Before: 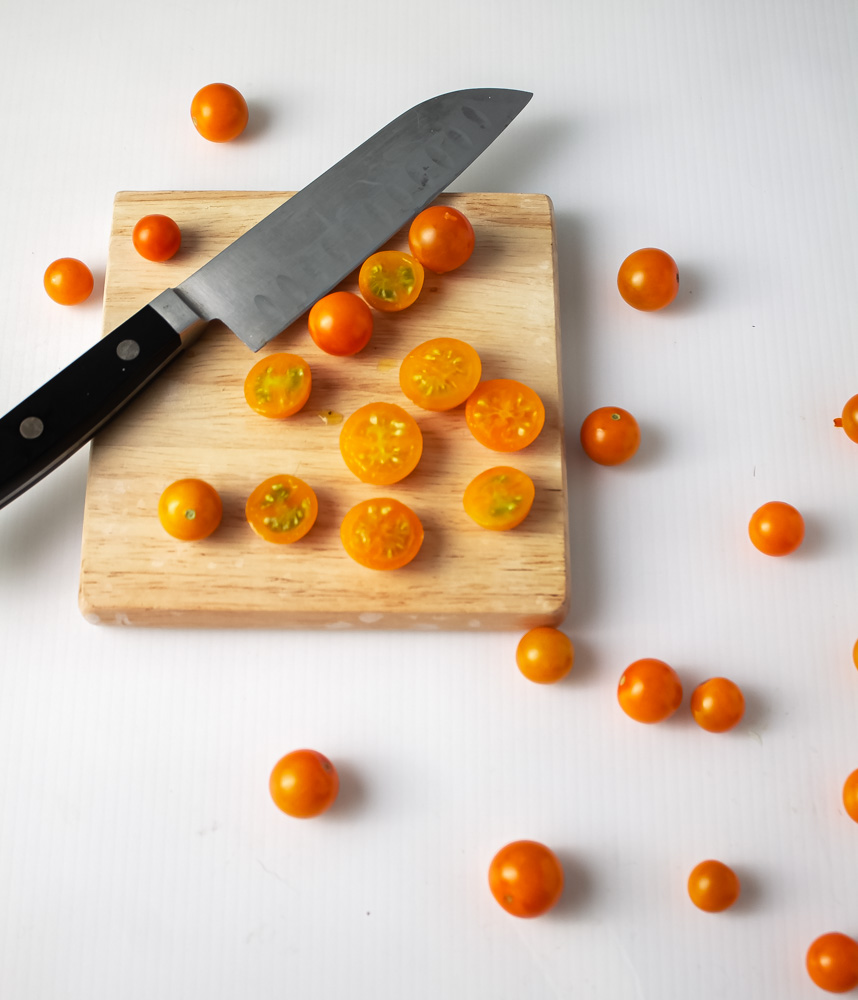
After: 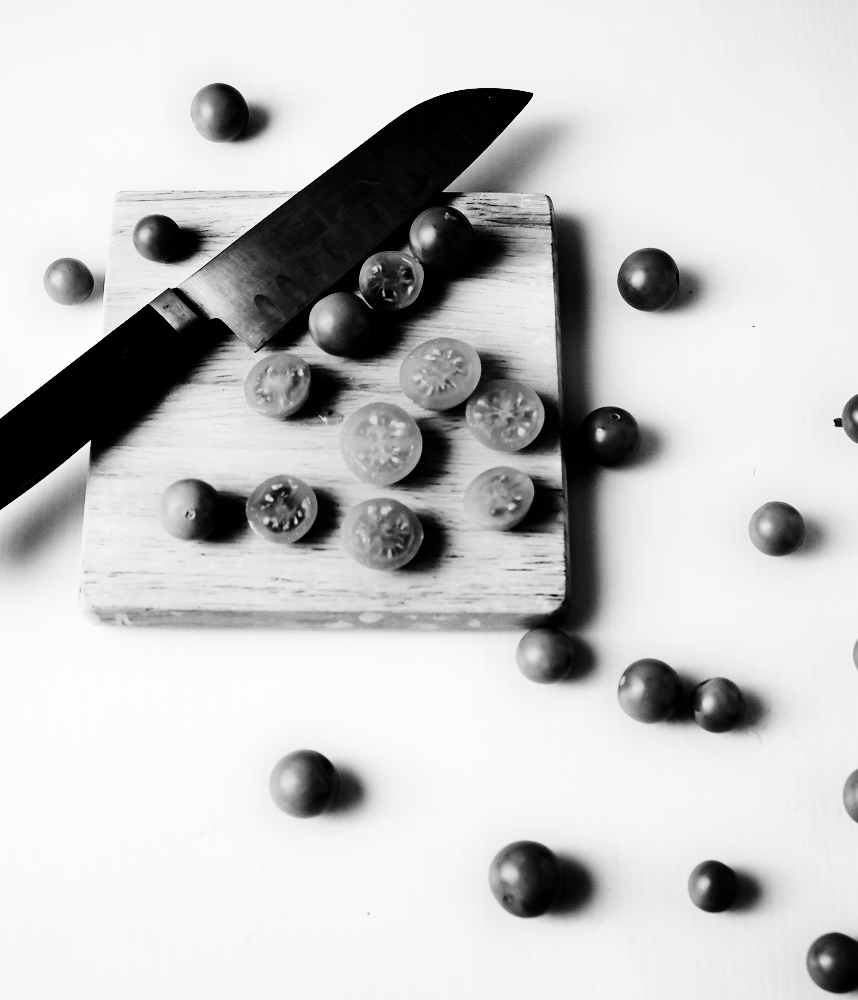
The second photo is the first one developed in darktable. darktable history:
contrast brightness saturation: contrast 0.77, brightness -1, saturation 1
monochrome: on, module defaults
